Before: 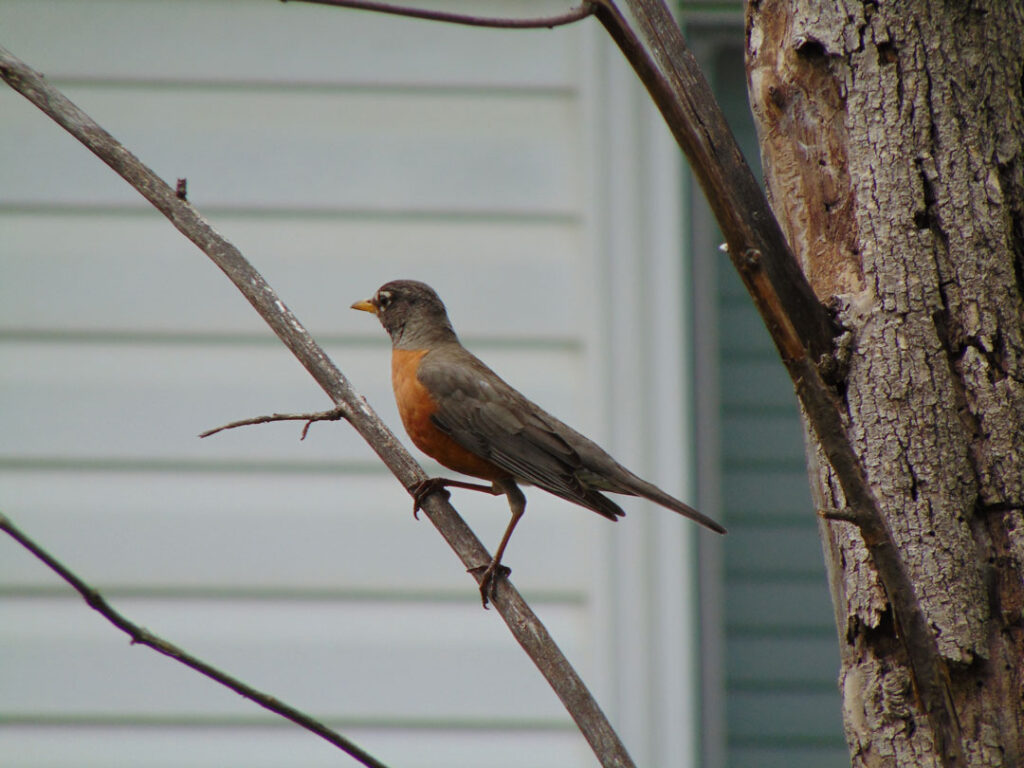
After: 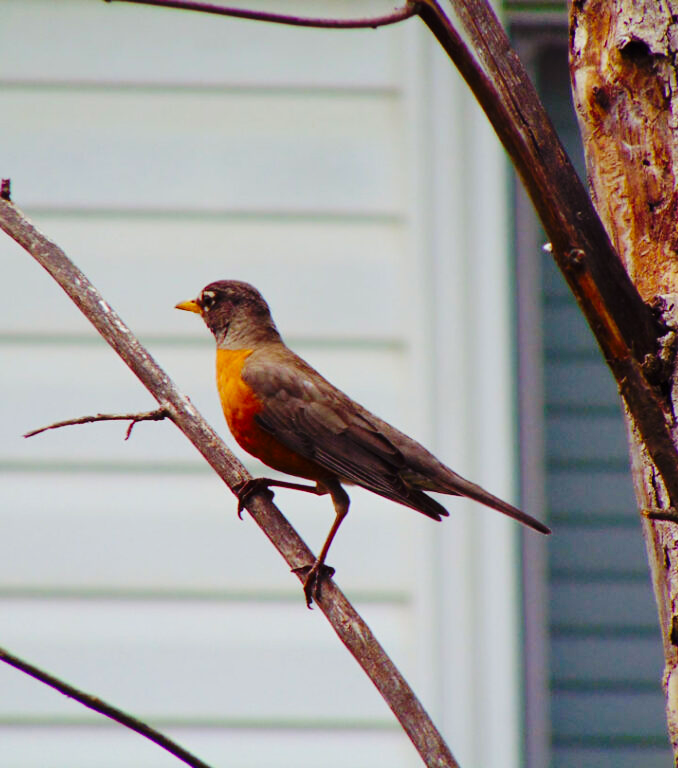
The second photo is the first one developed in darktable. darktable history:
color balance rgb: shadows lift › luminance 0.343%, shadows lift › chroma 6.946%, shadows lift › hue 302.45°, linear chroma grading › global chroma 15.139%, perceptual saturation grading › global saturation 25.634%
crop: left 17.197%, right 16.581%
base curve: curves: ch0 [(0, 0) (0.036, 0.025) (0.121, 0.166) (0.206, 0.329) (0.605, 0.79) (1, 1)], preserve colors none
